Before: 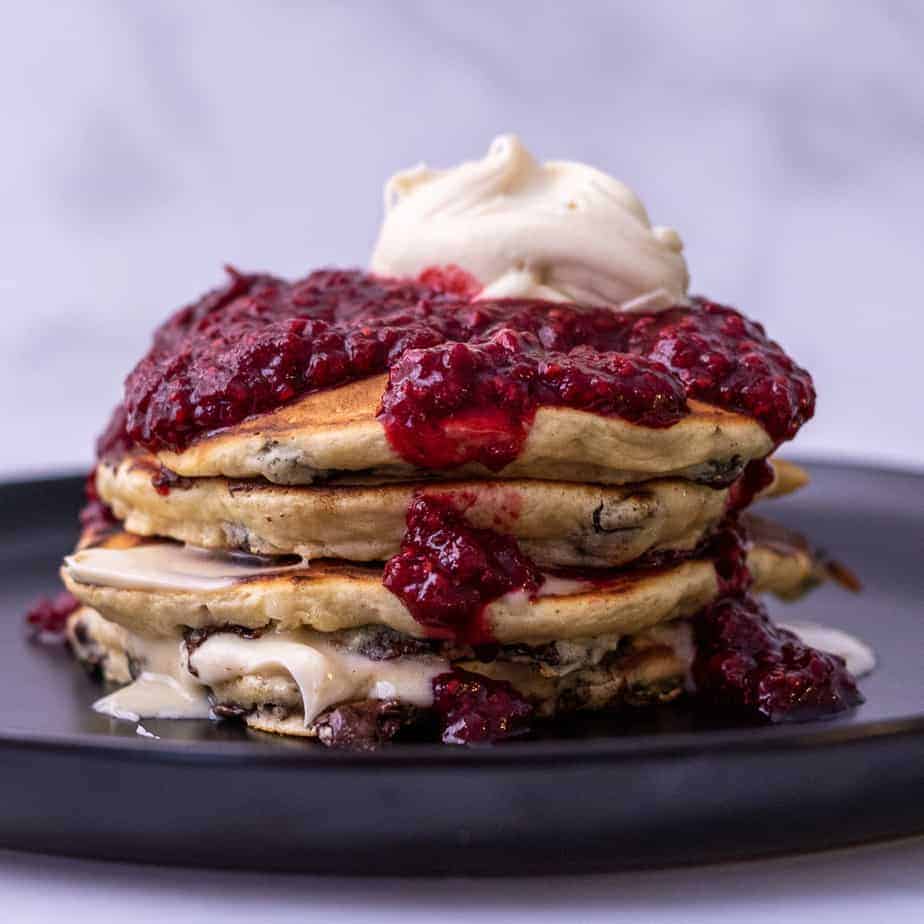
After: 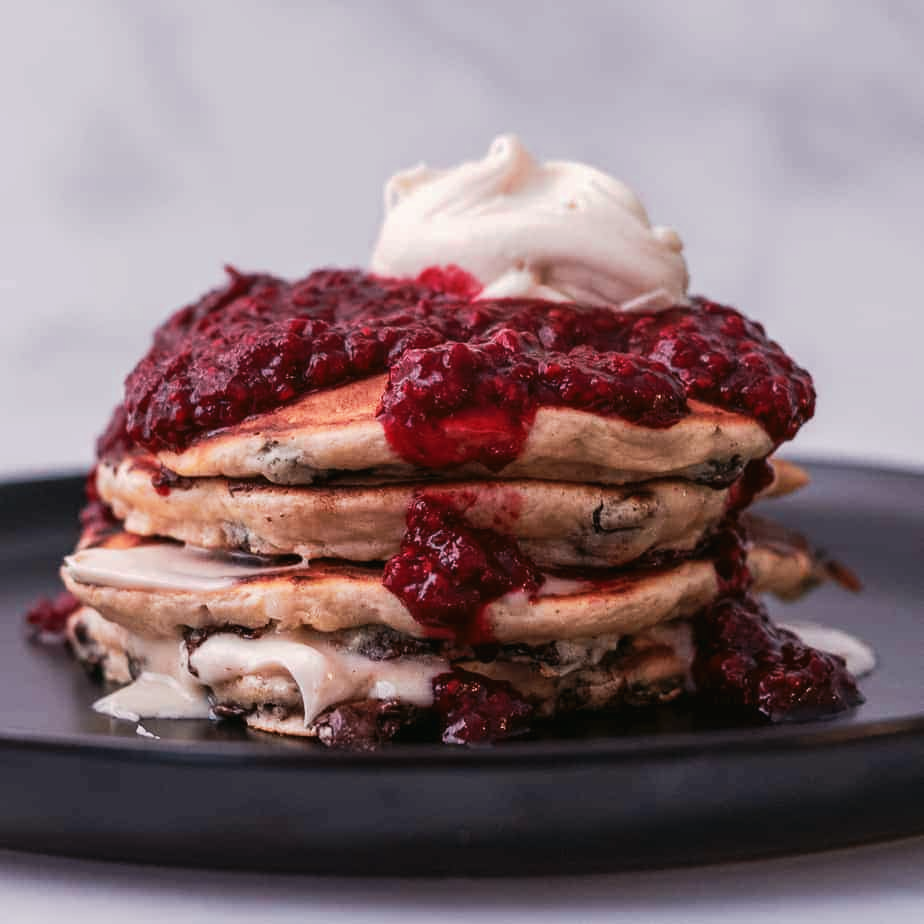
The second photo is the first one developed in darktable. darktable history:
tone curve: curves: ch0 [(0, 0) (0.003, 0.014) (0.011, 0.014) (0.025, 0.022) (0.044, 0.041) (0.069, 0.063) (0.1, 0.086) (0.136, 0.118) (0.177, 0.161) (0.224, 0.211) (0.277, 0.262) (0.335, 0.323) (0.399, 0.384) (0.468, 0.459) (0.543, 0.54) (0.623, 0.624) (0.709, 0.711) (0.801, 0.796) (0.898, 0.879) (1, 1)], preserve colors none
color look up table: target L [97.88, 97.11, 95.15, 93.42, 90.53, 91.38, 81.83, 74.05, 74.32, 74.54, 63.99, 52.61, 50.55, 20.17, 200.44, 94.12, 90.56, 70.45, 74.12, 61.25, 58.01, 59.49, 51.91, 58.93, 52.42, 48.77, 39.62, 34.19, 30.24, 27.7, 88.44, 69.91, 68.78, 51.24, 50.8, 42.24, 49.83, 44.71, 37.63, 33.84, 13.77, 20.87, 2.72, 90.43, 70.51, 63.53, 60.53, 58.16, 26.63], target a [-7.47, -9.889, -7.016, -15.78, -35.52, -15.77, -6.044, -39.54, -40.17, 11.69, -6.754, -31.09, -4.414, -13.51, 0, 1.997, 2.104, 42.93, 19.78, 50.88, 66.97, 62.53, 71.66, 15.43, 73, 19.64, 58.98, 43.44, 9.137, 46.78, 7.688, 33.98, 12.8, 72.05, 71.27, 63.53, 11.19, 0.785, 43.28, 54.04, 32.72, 19.05, 2.307, -31.53, -22.49, -21.15, -7.81, -31.2, -13.94], target b [61.82, 72.97, 68.58, 64.93, 56.2, 44.68, 6.382, 5.487, 42.53, 58.22, 45.95, 29.75, 26.5, 13.61, 0, 19.77, 70.32, 34.89, 33.69, 13.63, 33.74, 50.76, 27.81, 6.224, 51.98, 40.31, 37.56, 38.11, 10.15, 17.74, -0.705, -1.126, -14.06, 14.27, 27.41, -3.812, -13.4, -40.28, -17.86, 5.473, -53.35, -32.08, -0.799, -12.94, -21.61, -30.64, -14.63, -3.475, -10.61], num patches 49
